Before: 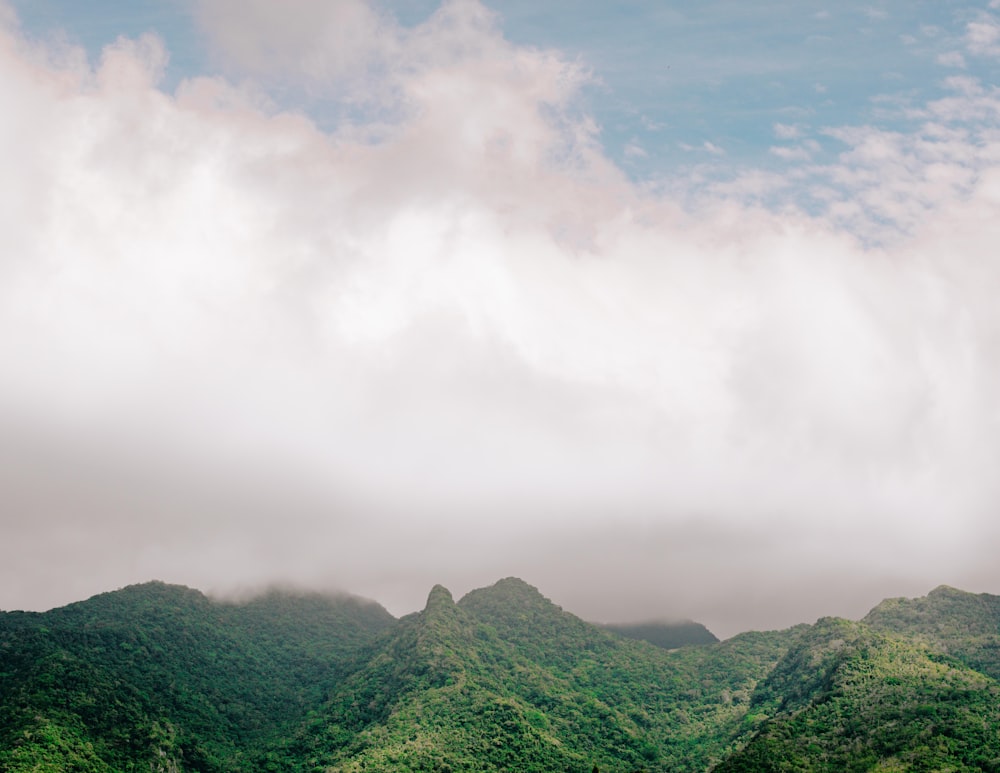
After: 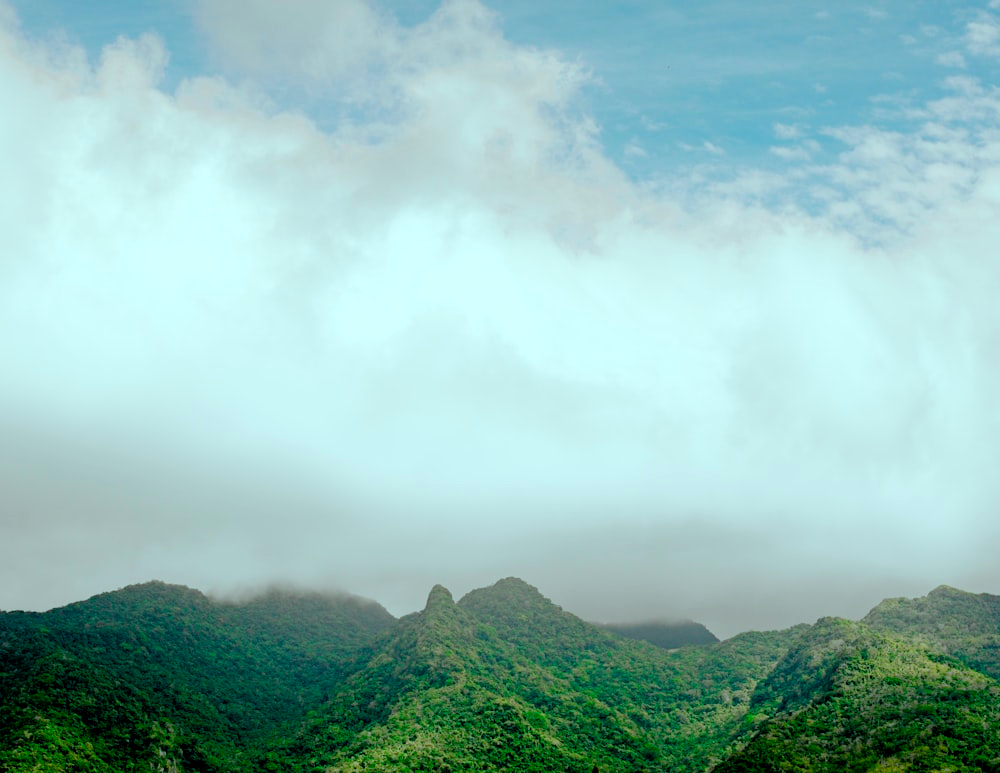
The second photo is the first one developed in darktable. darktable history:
color balance rgb: highlights gain › chroma 4.074%, highlights gain › hue 199.99°, global offset › luminance -0.506%, perceptual saturation grading › global saturation 20%, perceptual saturation grading › highlights -25.063%, perceptual saturation grading › shadows 49.472%, global vibrance 20%
